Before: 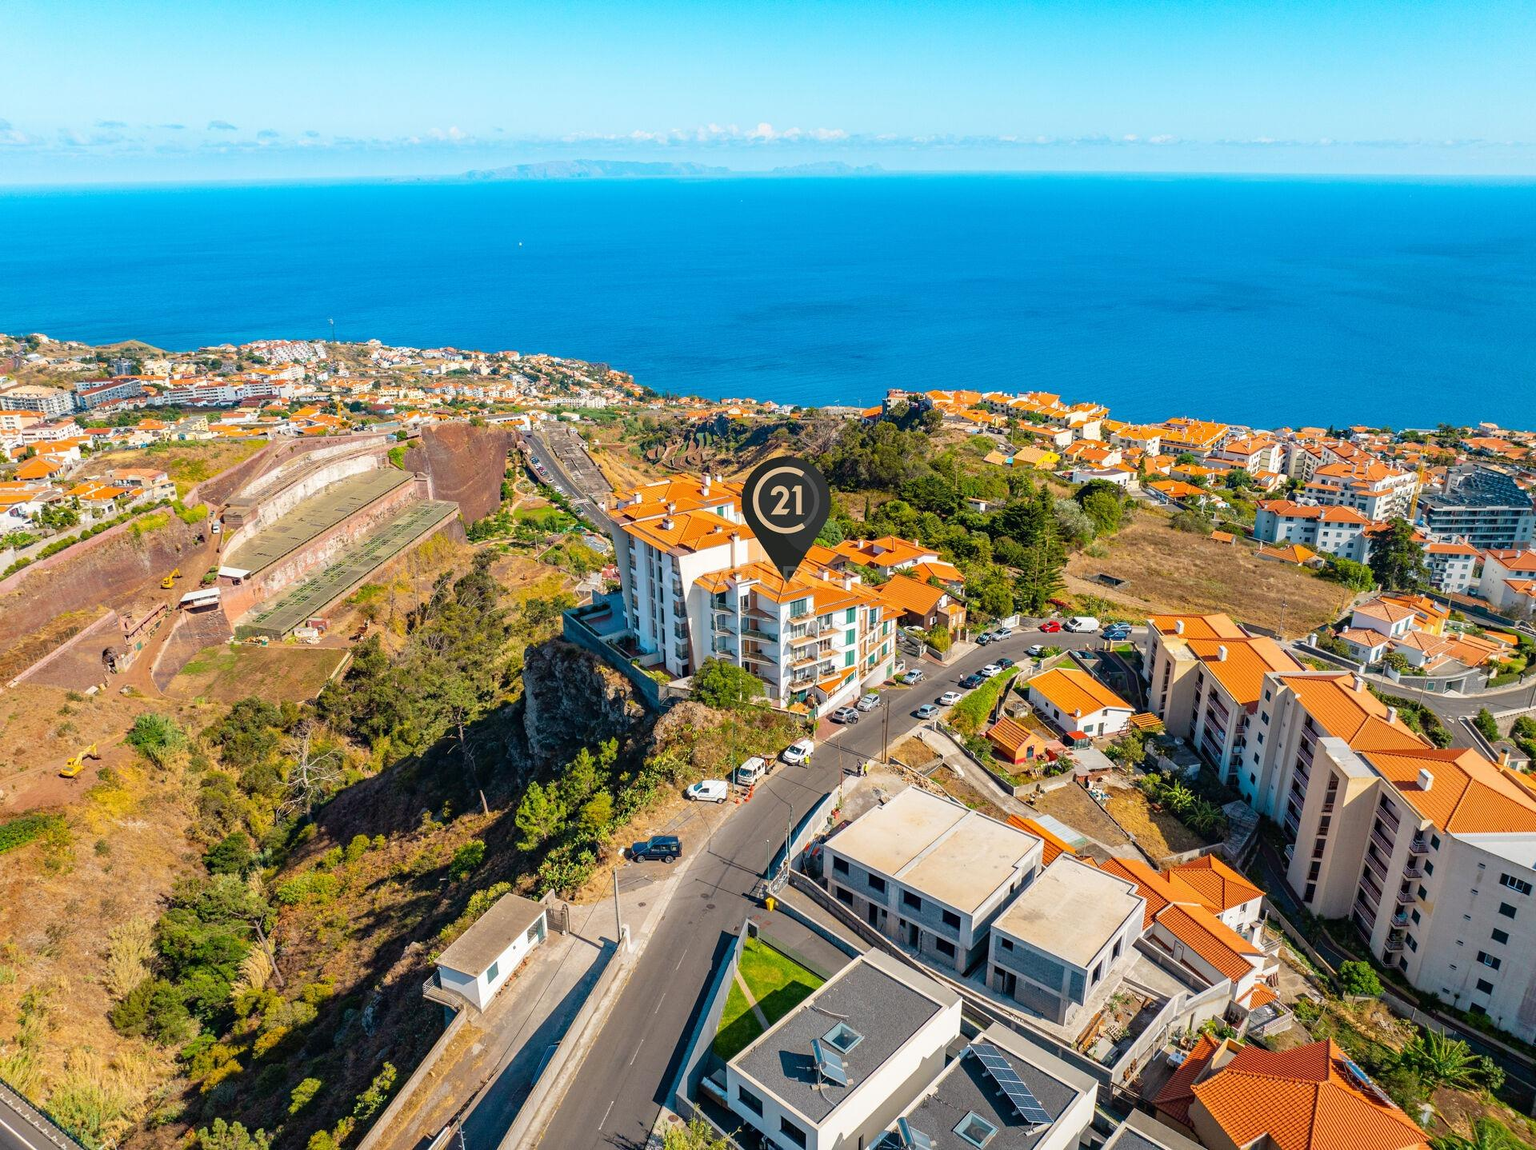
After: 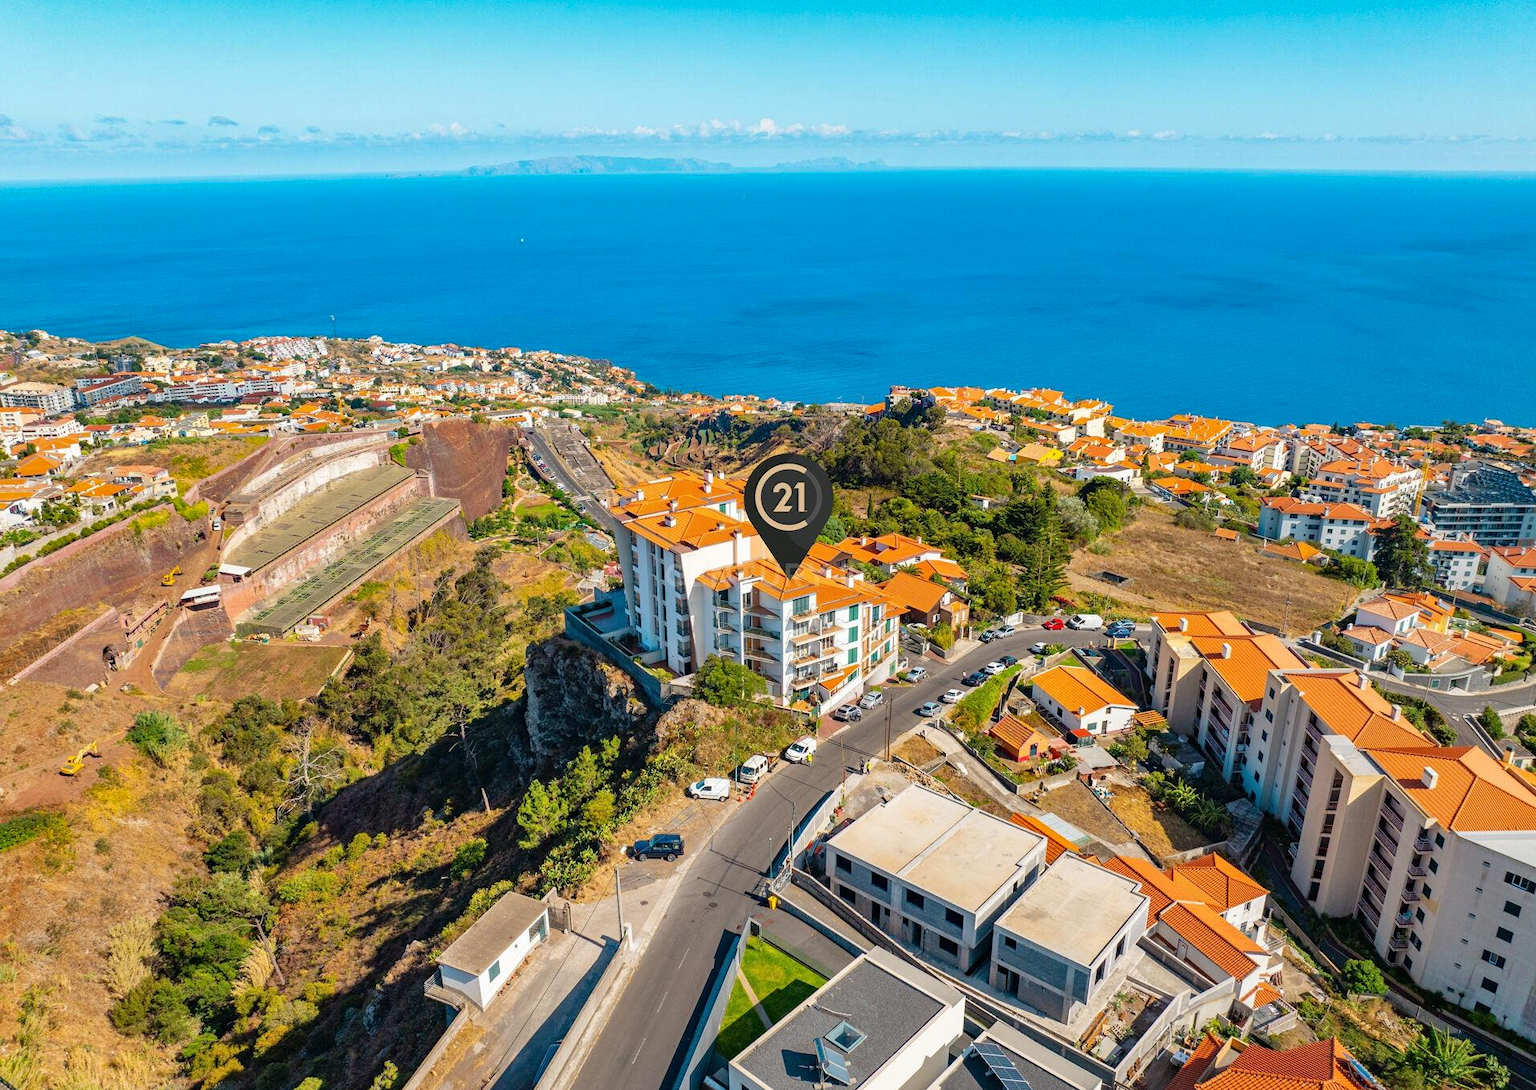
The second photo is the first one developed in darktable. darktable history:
shadows and highlights: shadows 53, soften with gaussian
crop: top 0.448%, right 0.264%, bottom 5.045%
